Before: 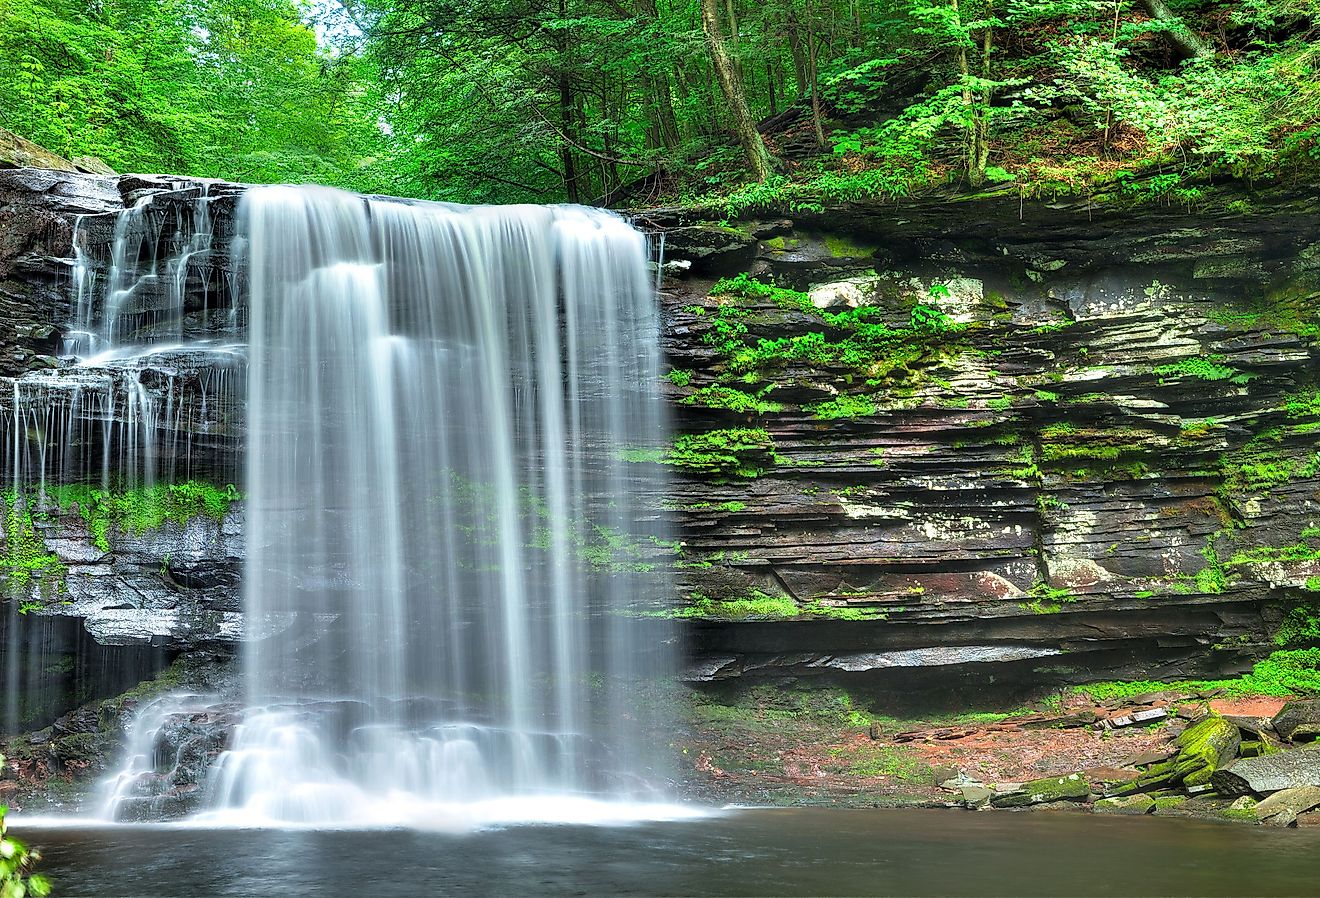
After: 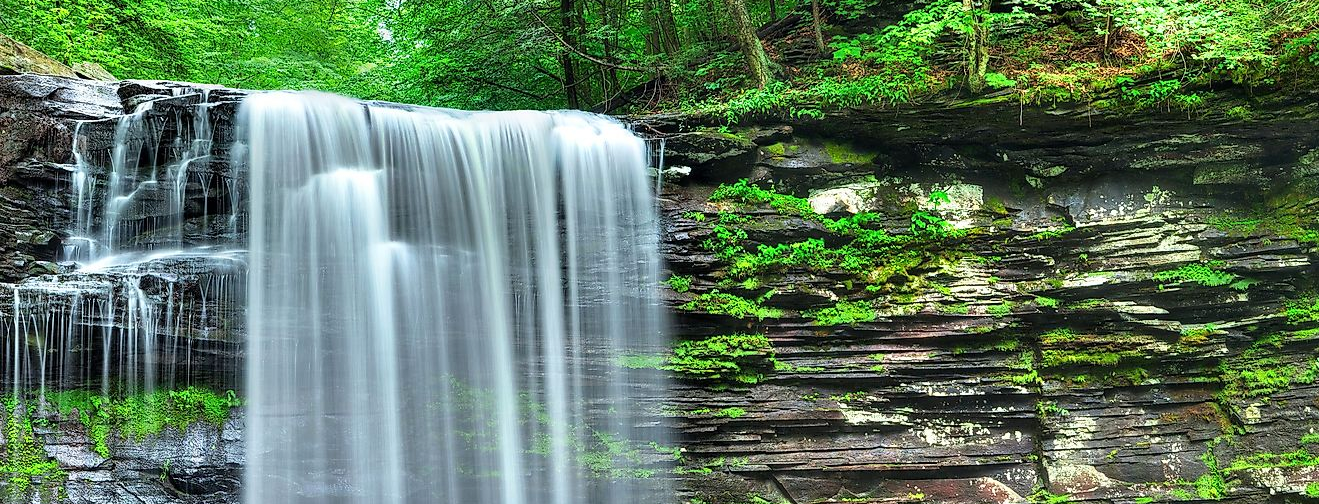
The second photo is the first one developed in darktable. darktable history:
contrast brightness saturation: contrast 0.095, brightness 0.022, saturation 0.024
crop and rotate: top 10.508%, bottom 33.352%
